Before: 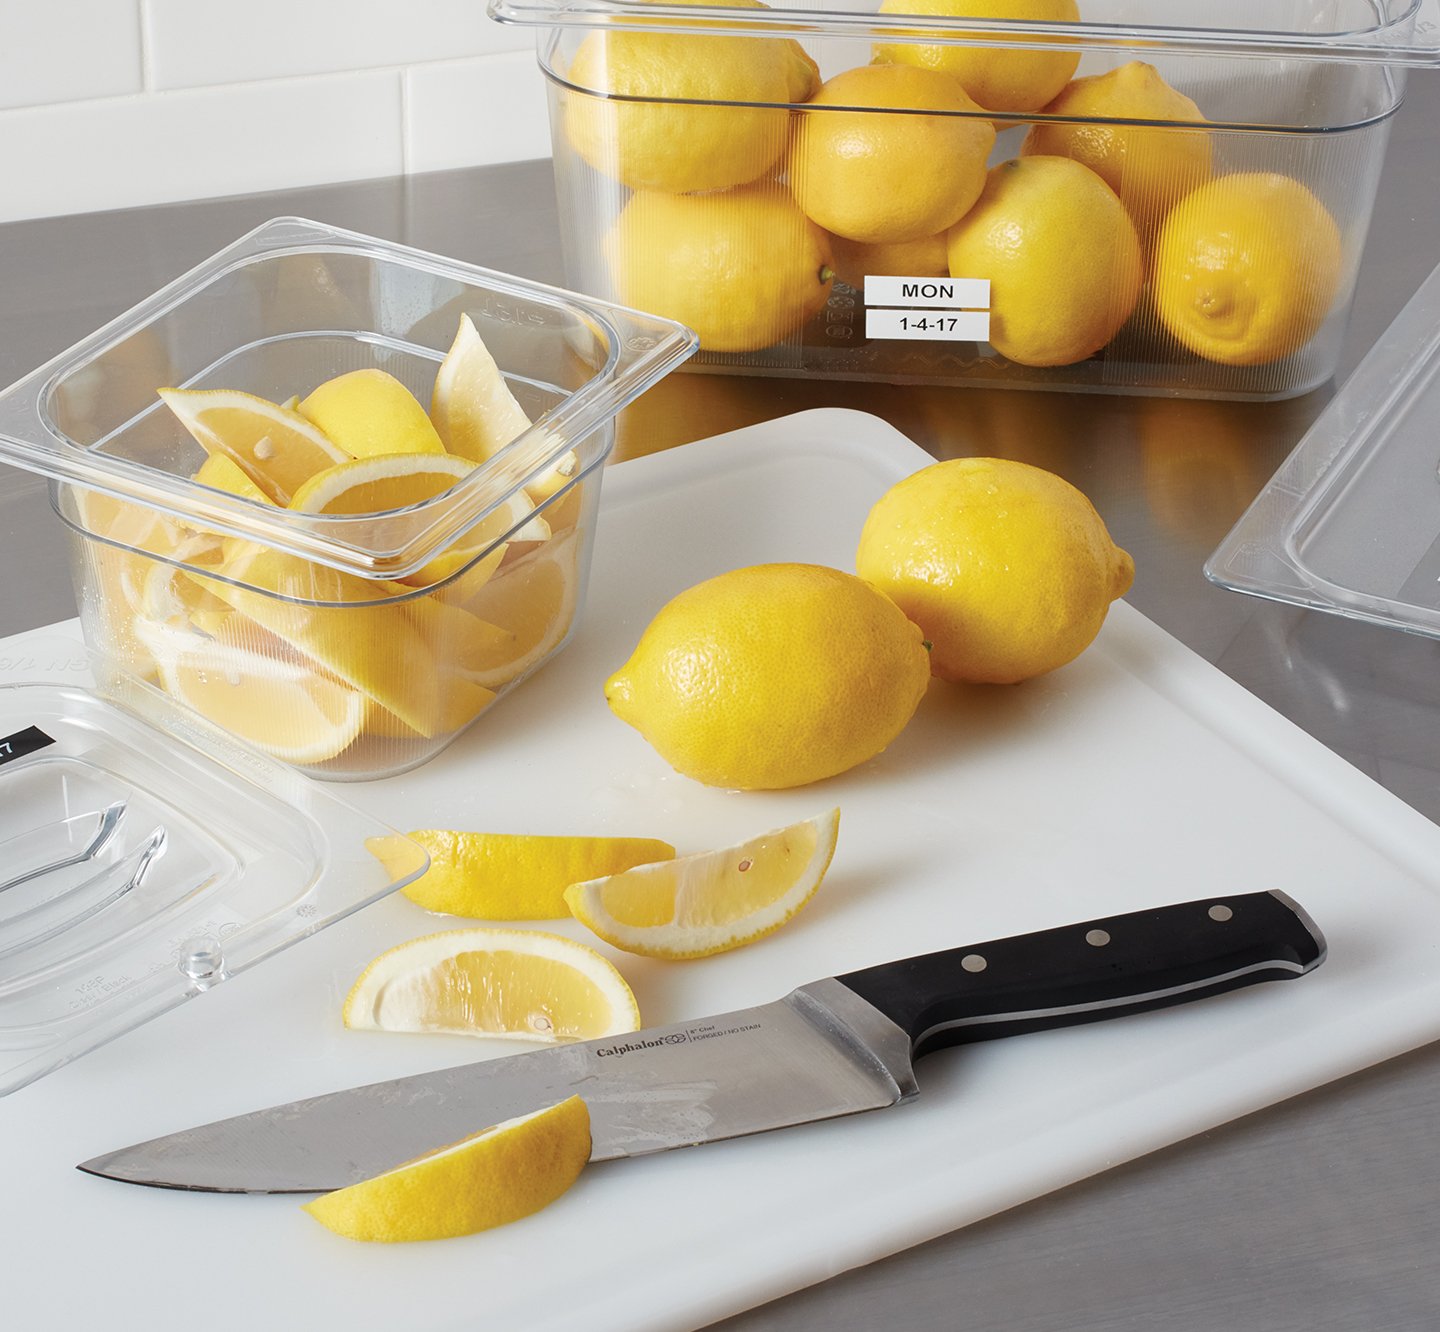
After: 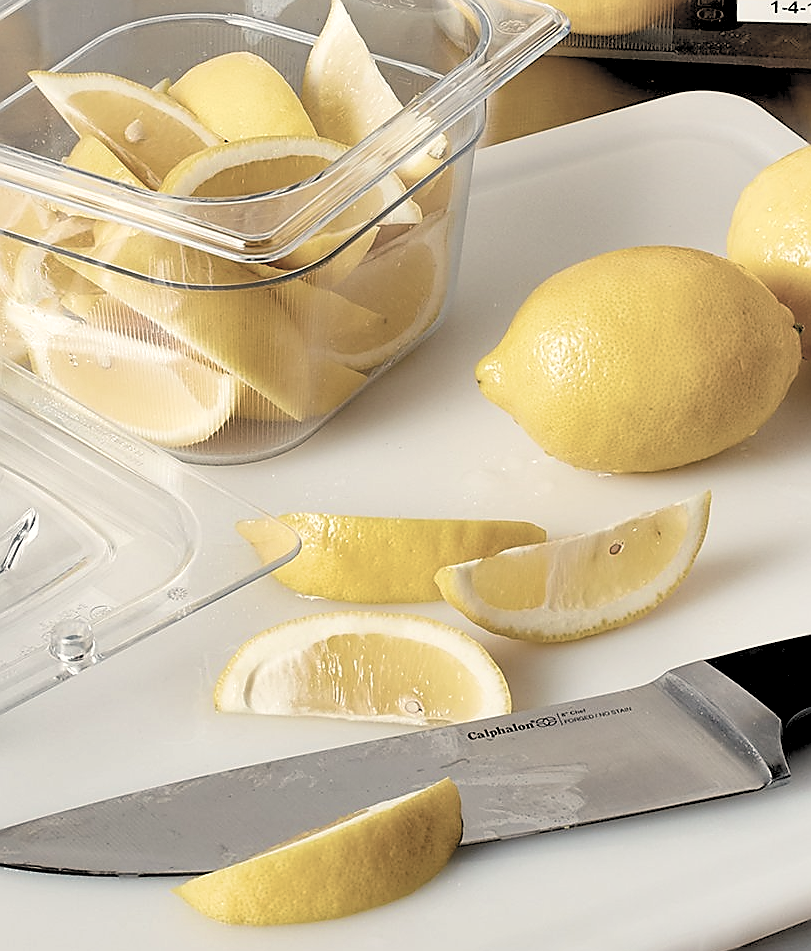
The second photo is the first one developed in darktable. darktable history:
sharpen: radius 1.4, amount 1.25, threshold 0.7
contrast brightness saturation: brightness 0.18, saturation -0.5
velvia: on, module defaults
crop: left 8.966%, top 23.852%, right 34.699%, bottom 4.703%
color balance rgb: shadows lift › chroma 2%, shadows lift › hue 219.6°, power › hue 313.2°, highlights gain › chroma 3%, highlights gain › hue 75.6°, global offset › luminance 0.5%, perceptual saturation grading › global saturation 15.33%, perceptual saturation grading › highlights -19.33%, perceptual saturation grading › shadows 20%, global vibrance 20%
shadows and highlights: low approximation 0.01, soften with gaussian
rgb levels: levels [[0.034, 0.472, 0.904], [0, 0.5, 1], [0, 0.5, 1]]
